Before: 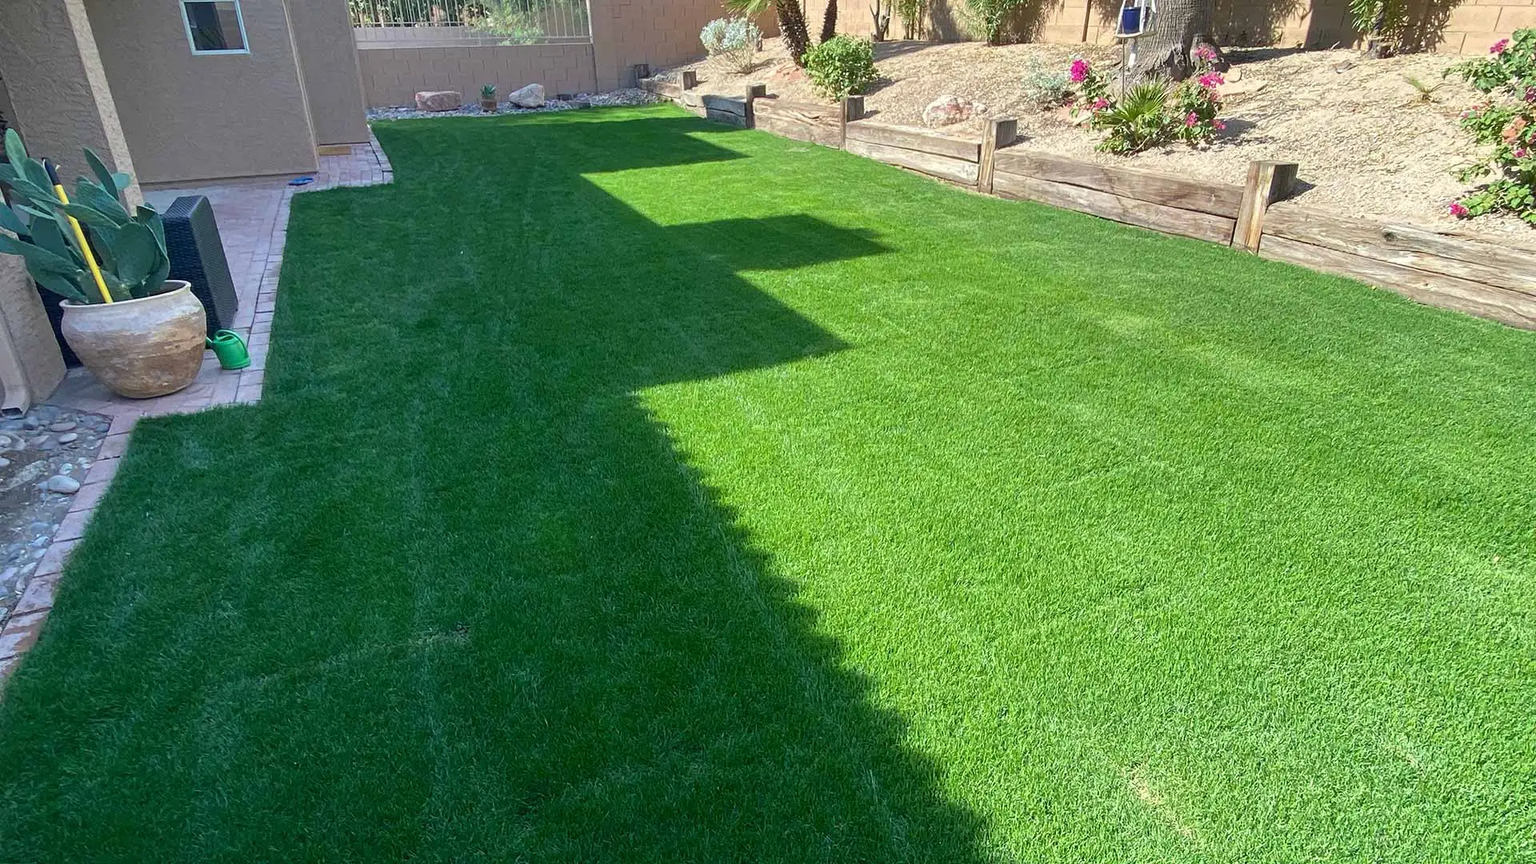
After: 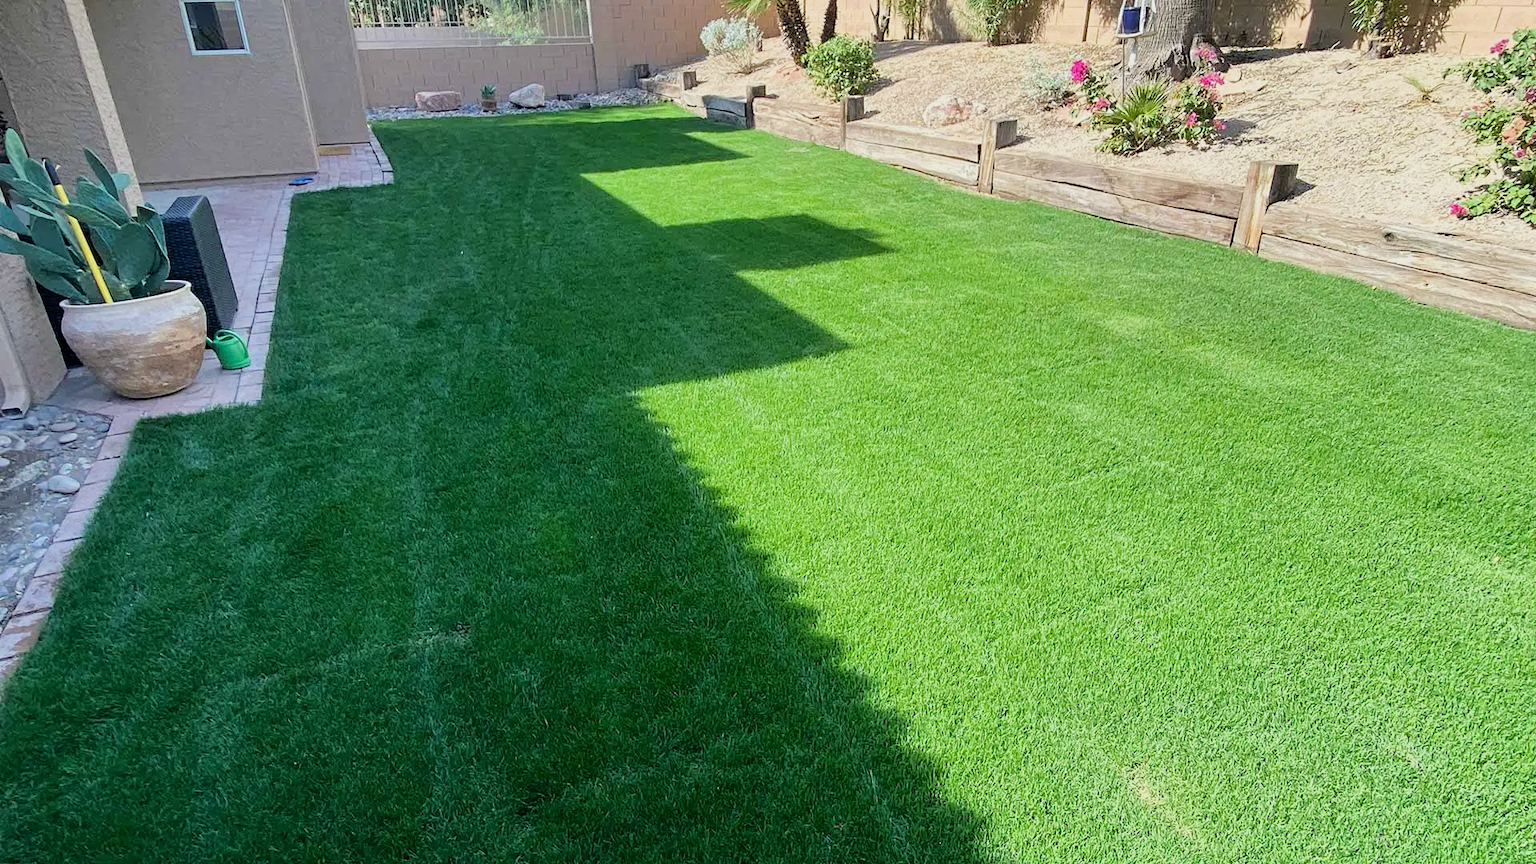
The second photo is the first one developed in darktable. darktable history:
exposure: exposure 0.4 EV, compensate highlight preservation false
filmic rgb: black relative exposure -5 EV, hardness 2.88, contrast 1.1
sharpen: radius 5.325, amount 0.312, threshold 26.433
